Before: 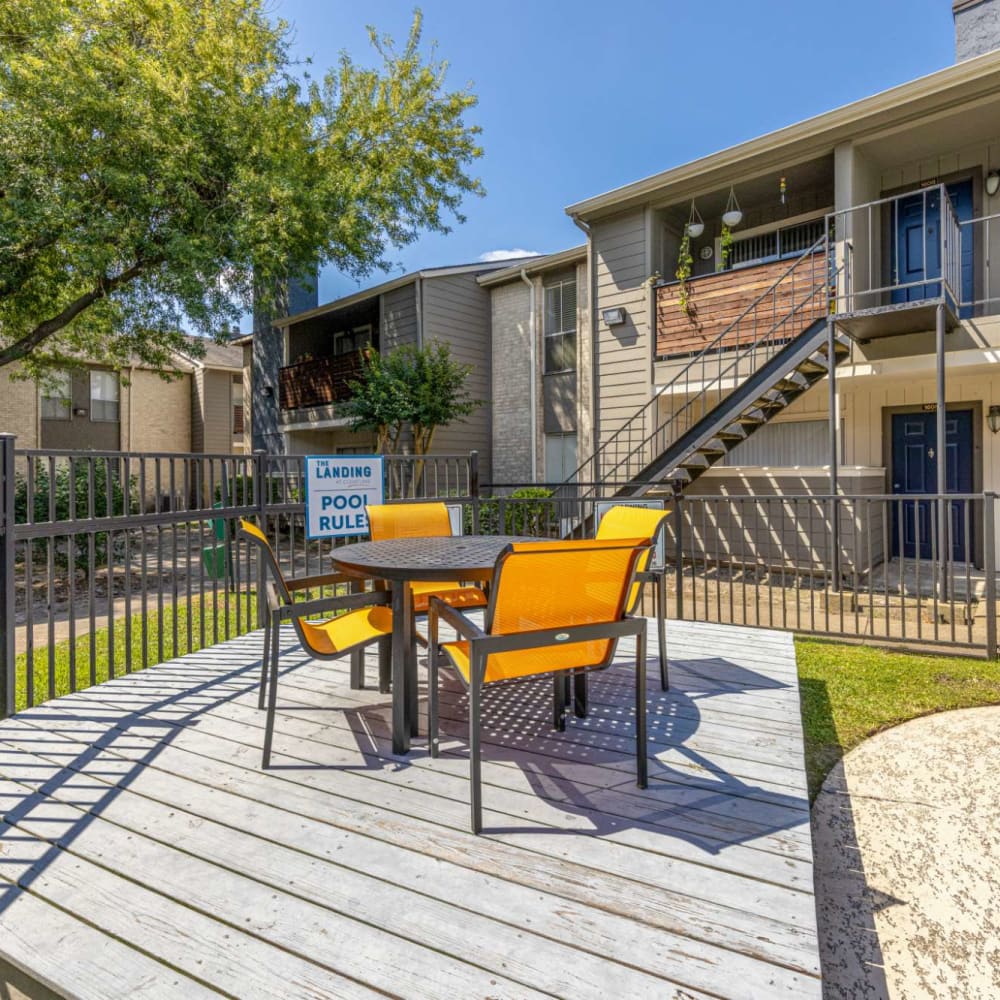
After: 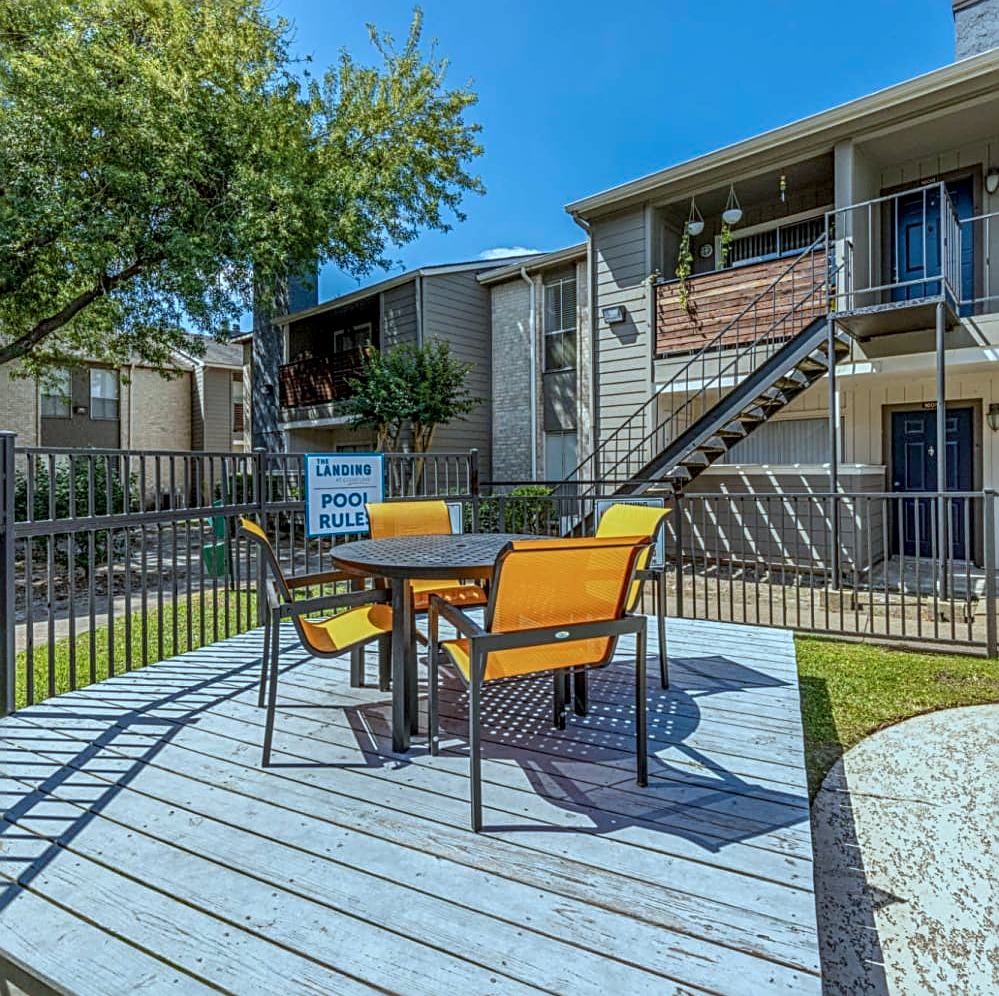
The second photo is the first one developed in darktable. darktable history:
crop: top 0.219%, bottom 0.15%
color correction: highlights a* -10.63, highlights b* -18.69
shadows and highlights: radius 121.44, shadows 21.85, white point adjustment -9.67, highlights -14.01, soften with gaussian
local contrast: on, module defaults
sharpen: radius 2.532, amount 0.625
